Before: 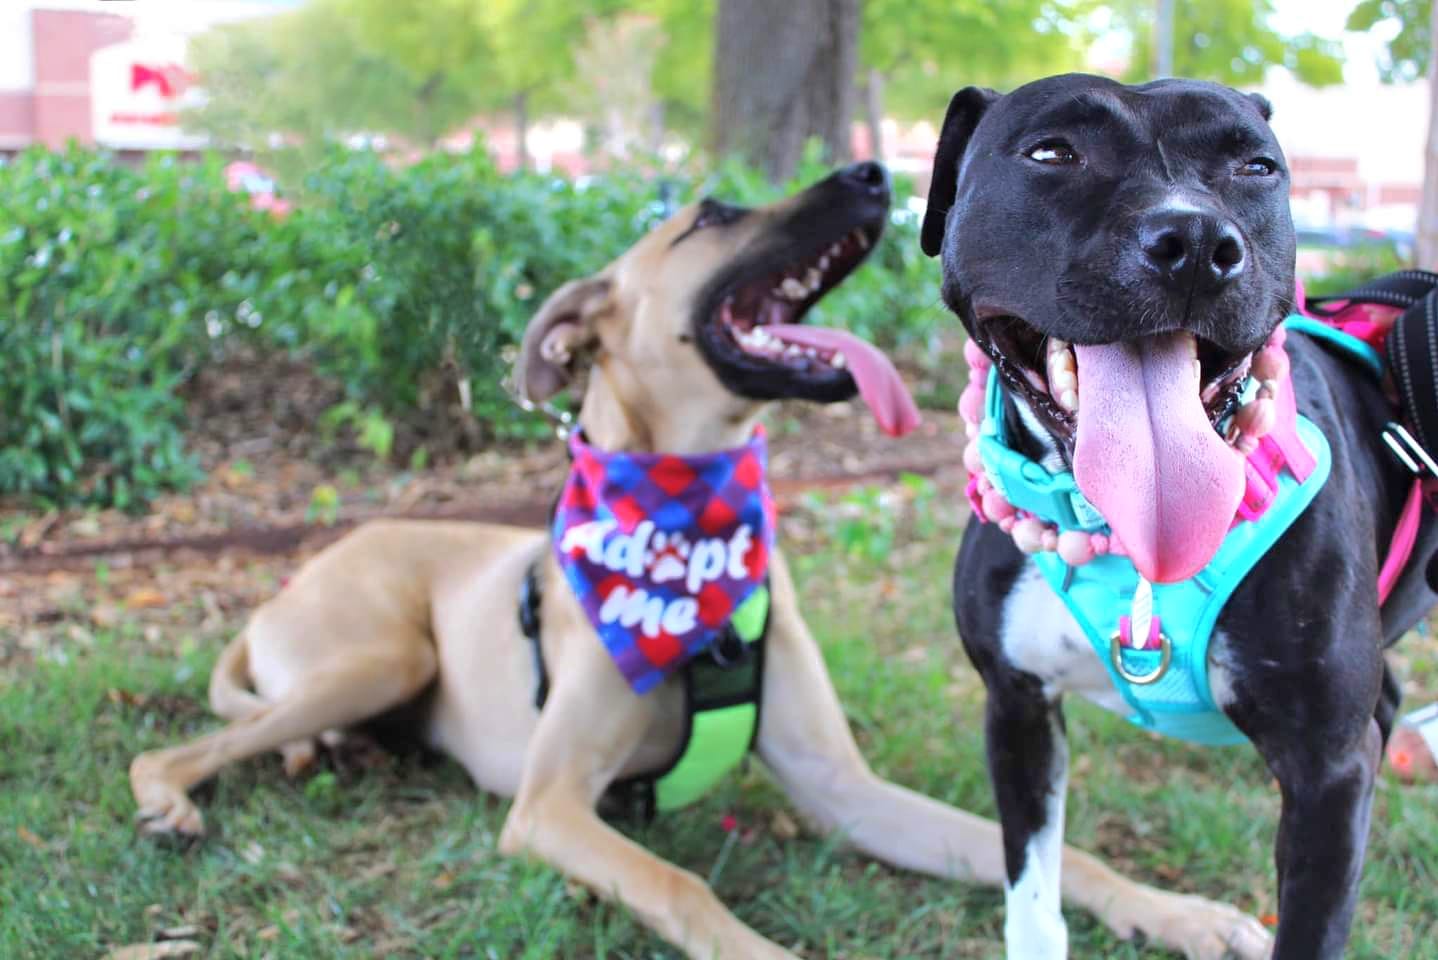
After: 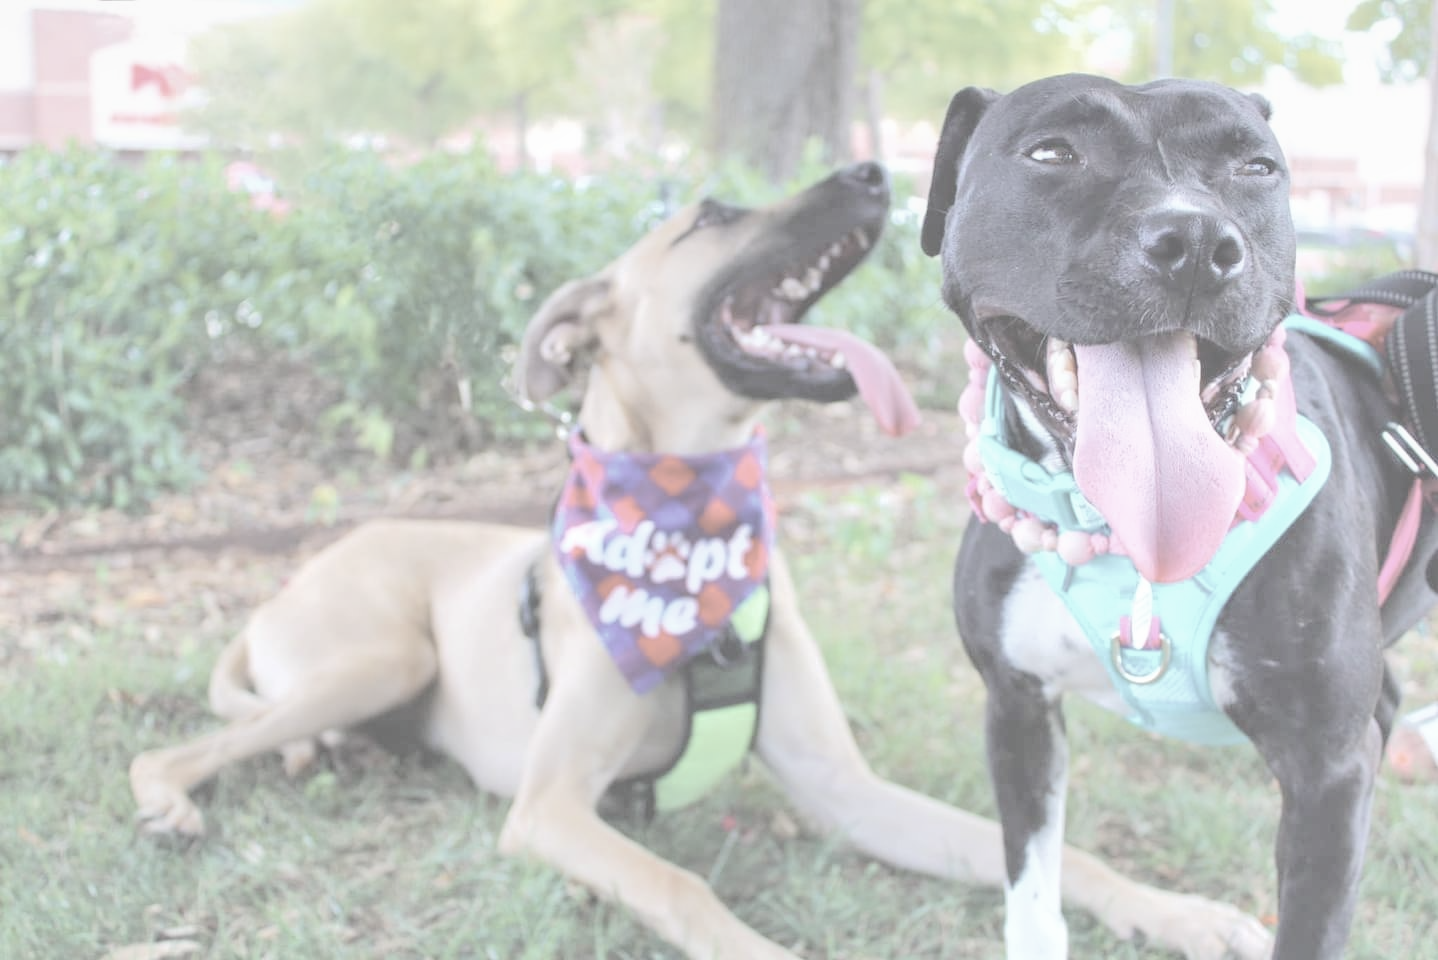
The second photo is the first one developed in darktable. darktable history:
velvia: on, module defaults
color balance rgb: shadows lift › chroma 1.045%, shadows lift › hue 217.94°, perceptual saturation grading › global saturation -1.4%, perceptual brilliance grading › highlights 11.73%, global vibrance 30.119%
local contrast: on, module defaults
contrast brightness saturation: contrast -0.337, brightness 0.73, saturation -0.799
